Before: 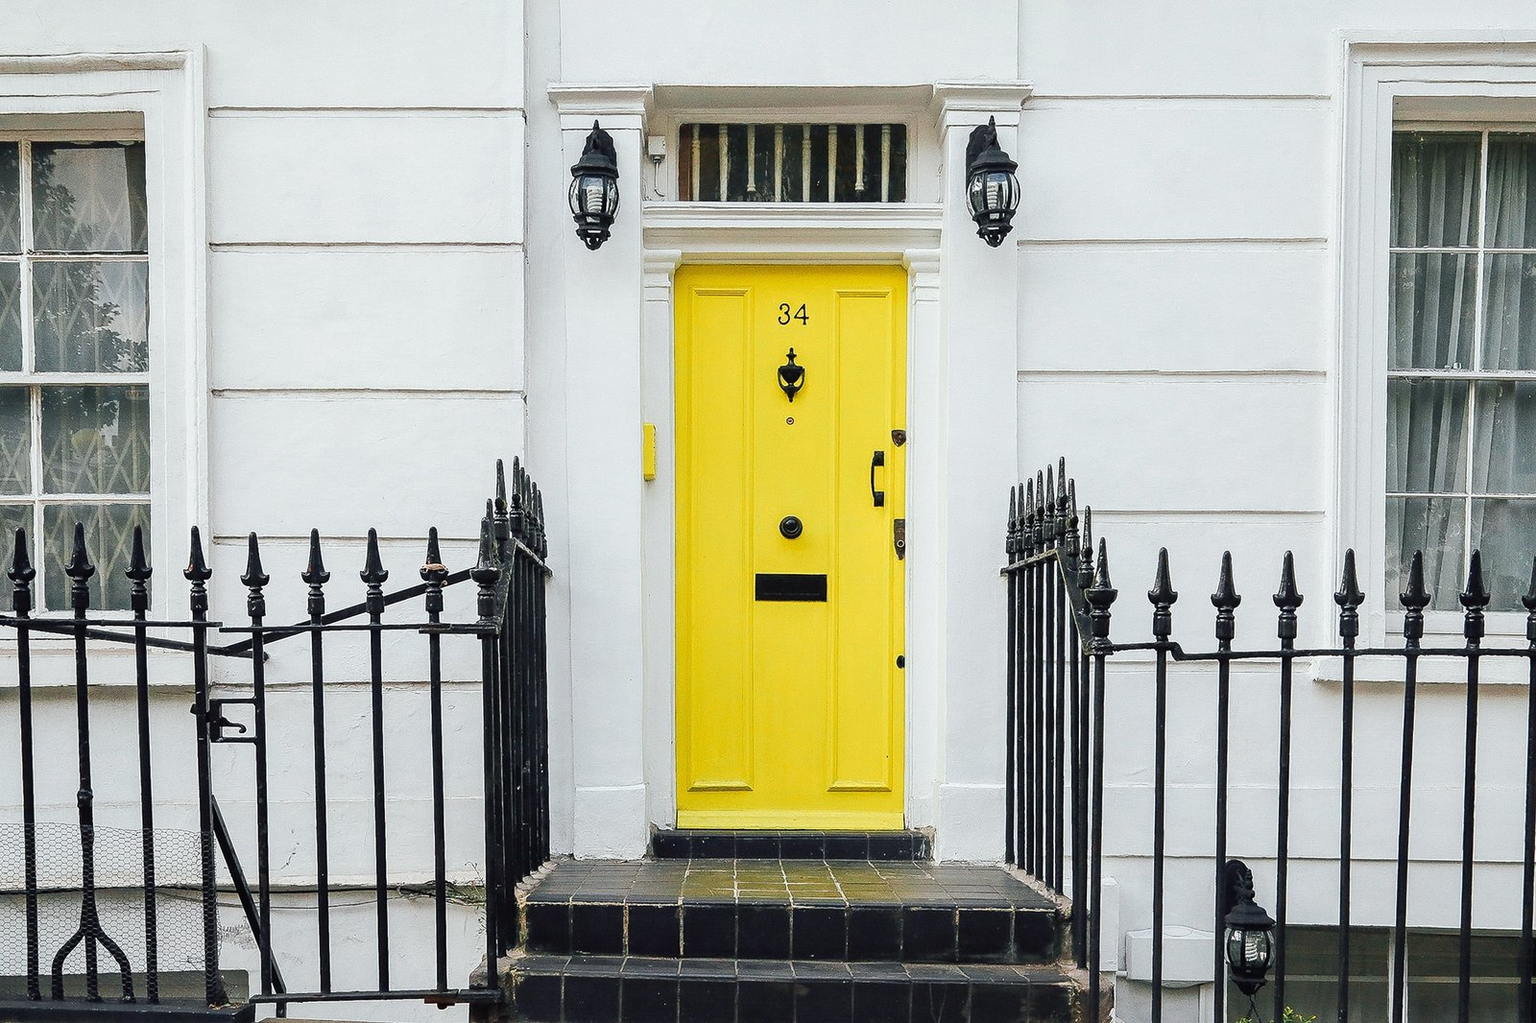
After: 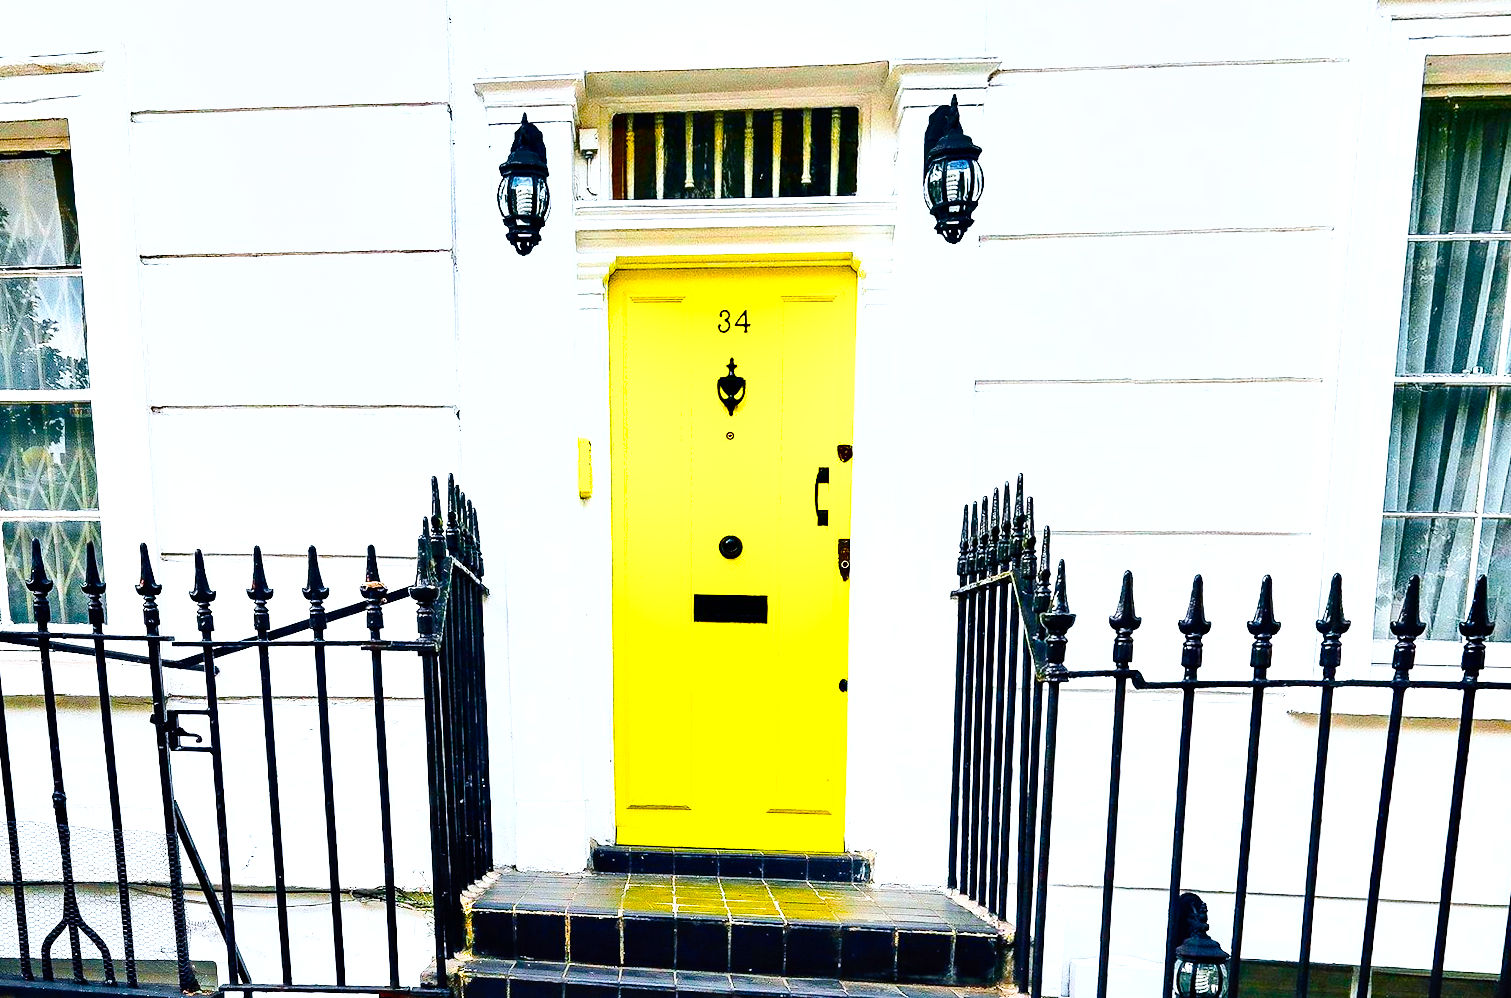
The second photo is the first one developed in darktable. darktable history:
rotate and perspective: rotation 0.062°, lens shift (vertical) 0.115, lens shift (horizontal) -0.133, crop left 0.047, crop right 0.94, crop top 0.061, crop bottom 0.94
exposure: black level correction 0, exposure 0.6 EV, compensate exposure bias true, compensate highlight preservation false
color balance rgb: linear chroma grading › global chroma 42%, perceptual saturation grading › global saturation 42%, global vibrance 33%
shadows and highlights: soften with gaussian
tone equalizer: -8 EV -0.417 EV, -7 EV -0.389 EV, -6 EV -0.333 EV, -5 EV -0.222 EV, -3 EV 0.222 EV, -2 EV 0.333 EV, -1 EV 0.389 EV, +0 EV 0.417 EV, edges refinement/feathering 500, mask exposure compensation -1.57 EV, preserve details no
tone curve: curves: ch0 [(0, 0) (0.003, 0) (0.011, 0.002) (0.025, 0.004) (0.044, 0.007) (0.069, 0.015) (0.1, 0.025) (0.136, 0.04) (0.177, 0.09) (0.224, 0.152) (0.277, 0.239) (0.335, 0.335) (0.399, 0.43) (0.468, 0.524) (0.543, 0.621) (0.623, 0.712) (0.709, 0.792) (0.801, 0.871) (0.898, 0.951) (1, 1)], preserve colors none
white balance: red 0.983, blue 1.036
contrast brightness saturation: contrast 0.08, saturation 0.02
